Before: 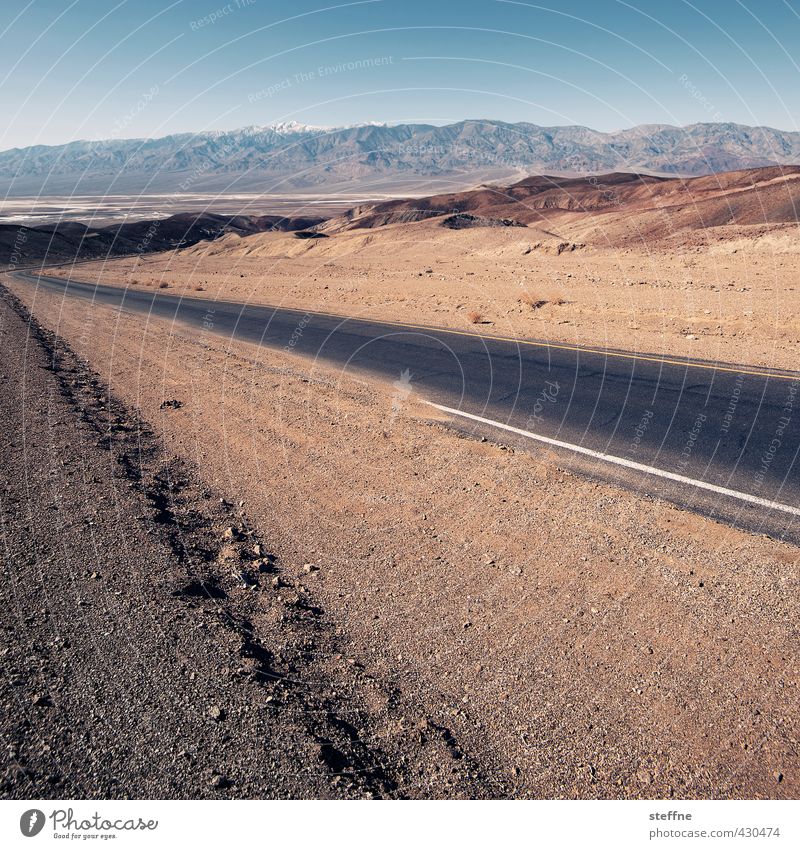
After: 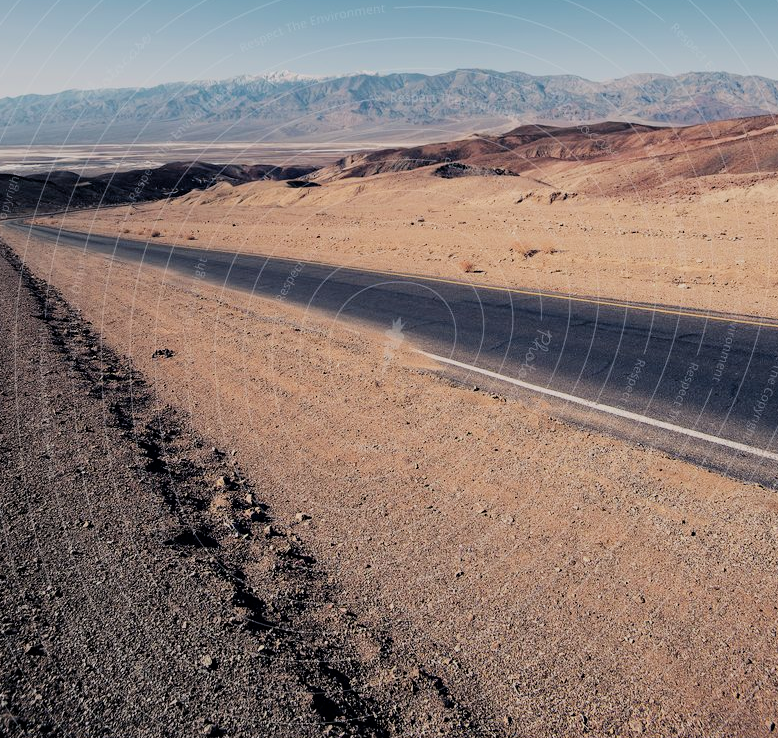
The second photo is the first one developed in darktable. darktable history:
crop: left 1.098%, top 6.091%, right 1.565%, bottom 6.923%
filmic rgb: black relative exposure -7.65 EV, white relative exposure 4.56 EV, hardness 3.61, color science v6 (2022)
